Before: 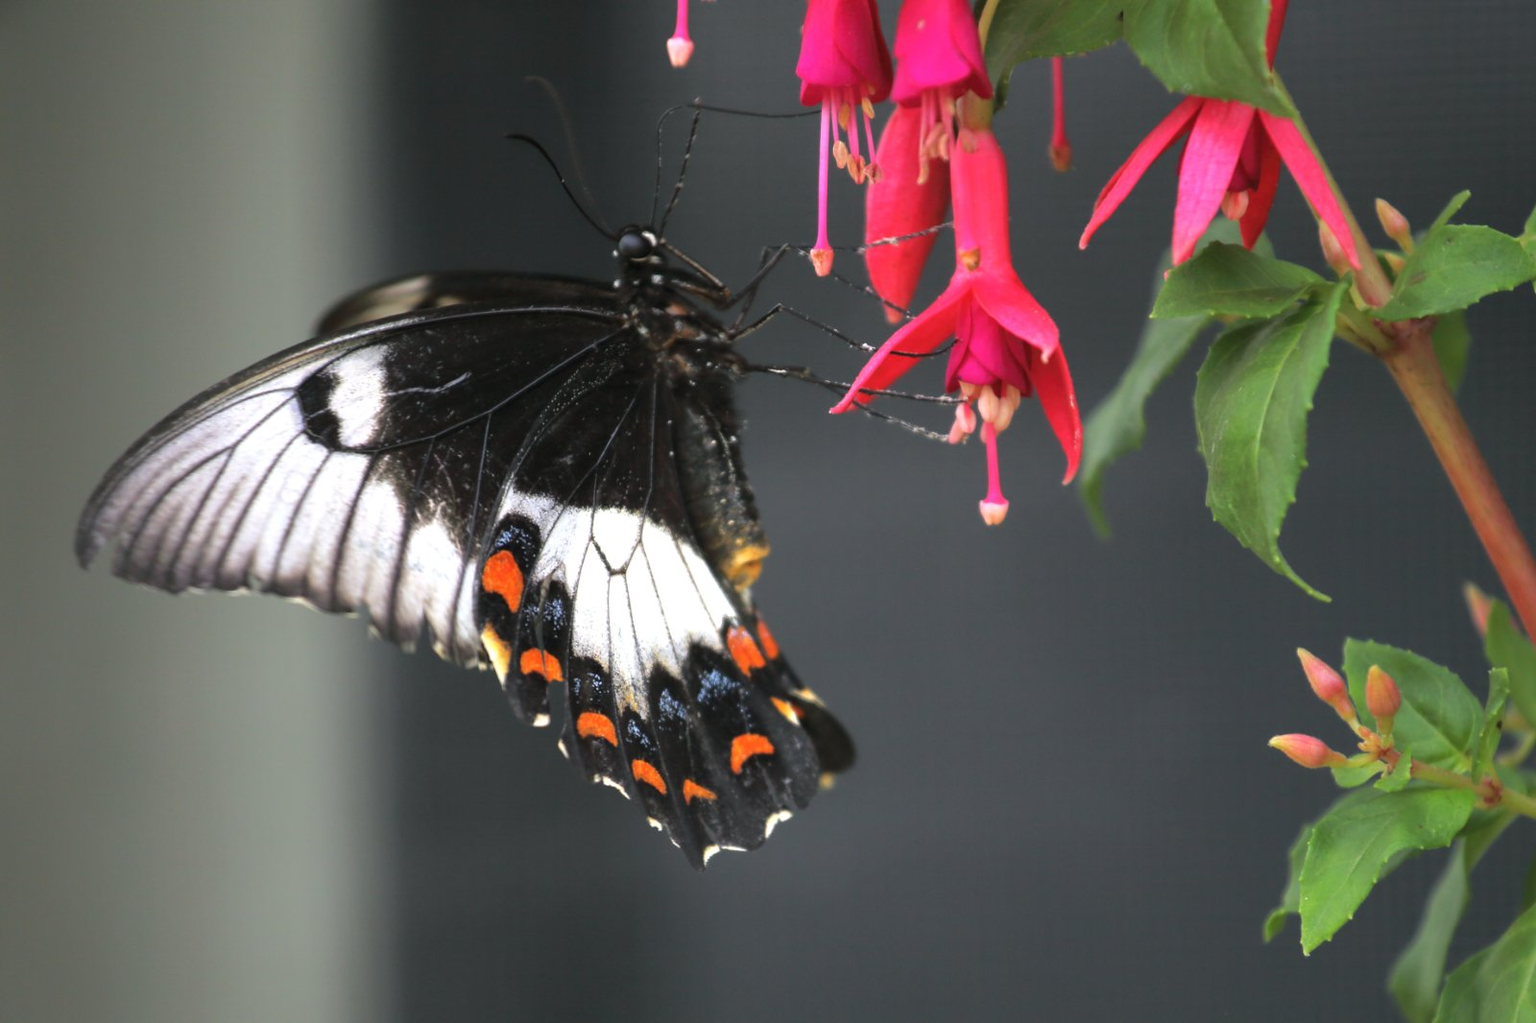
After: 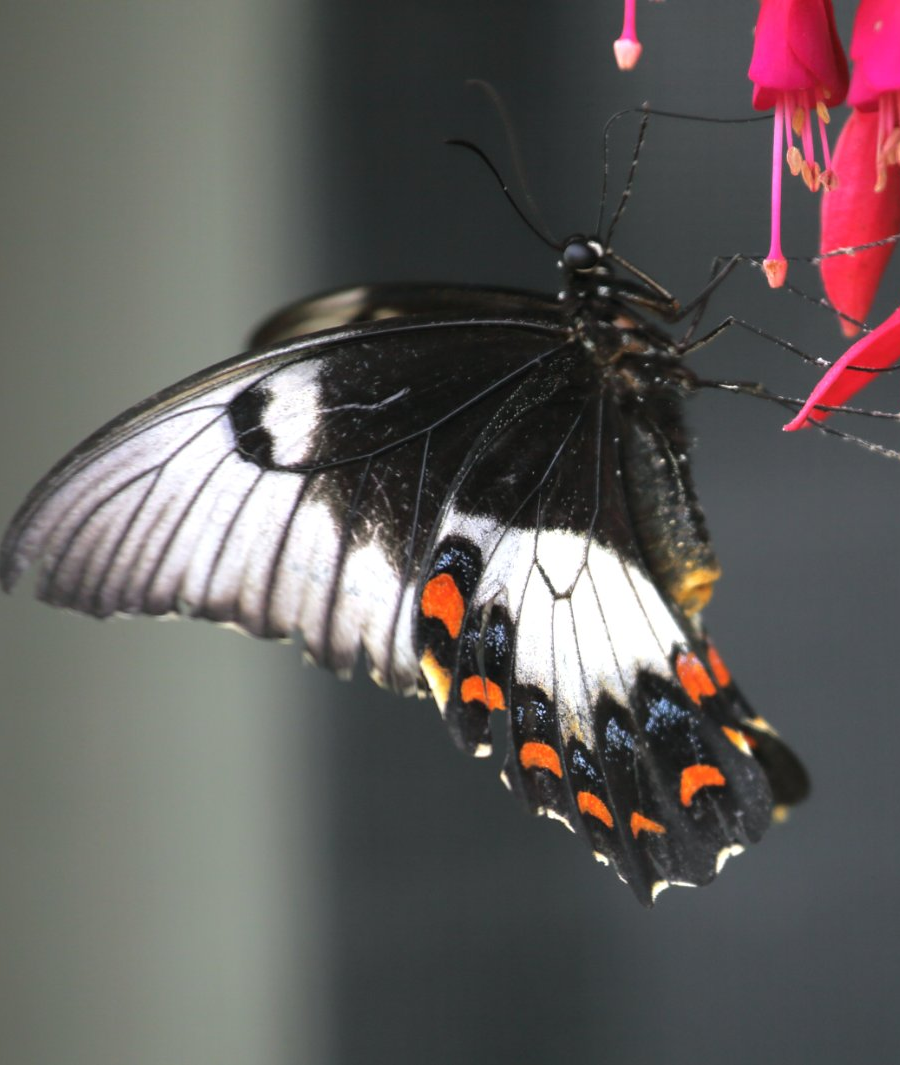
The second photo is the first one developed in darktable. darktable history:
crop: left 5.114%, right 38.589%
